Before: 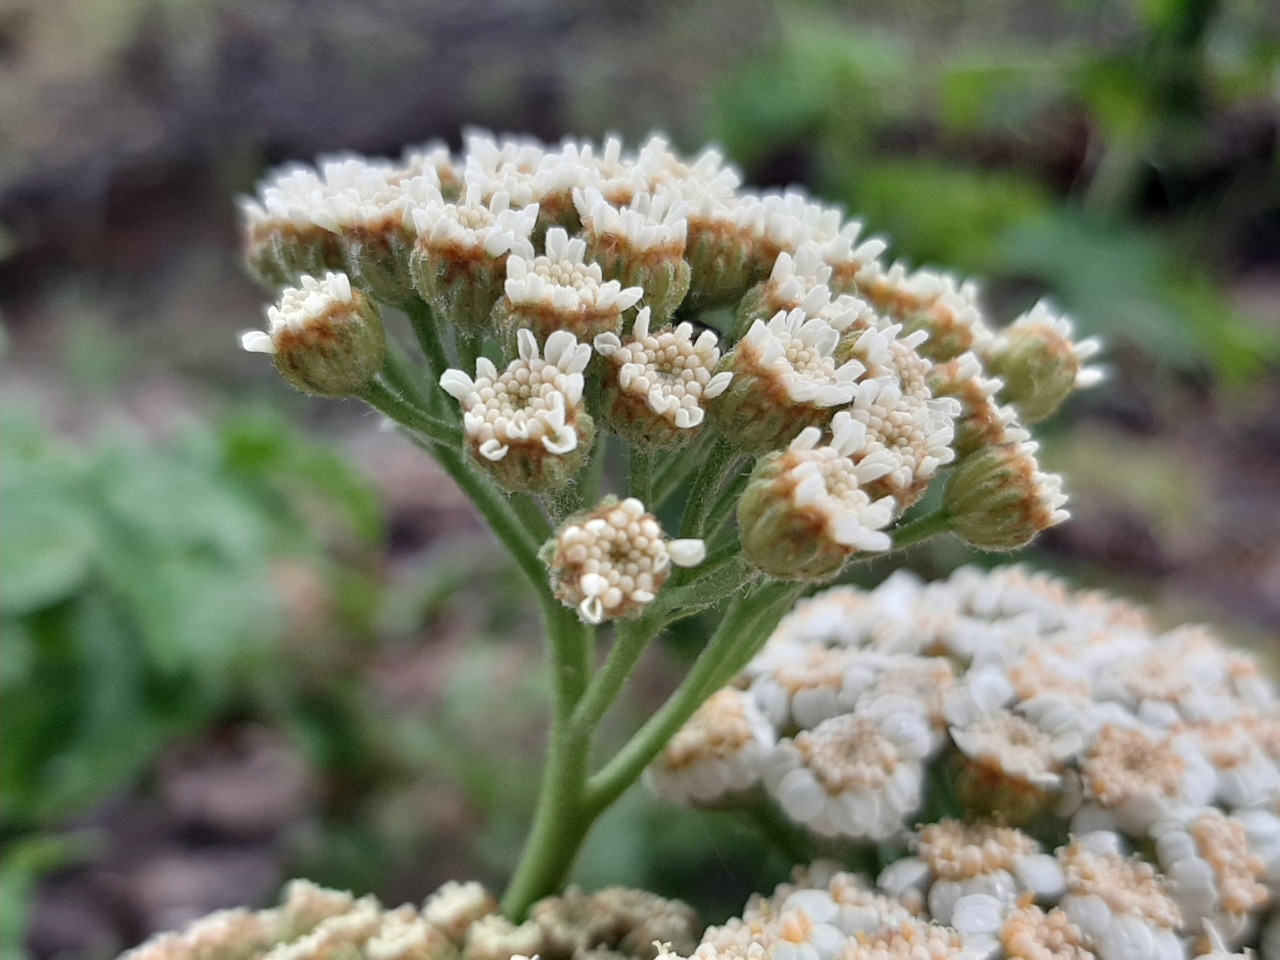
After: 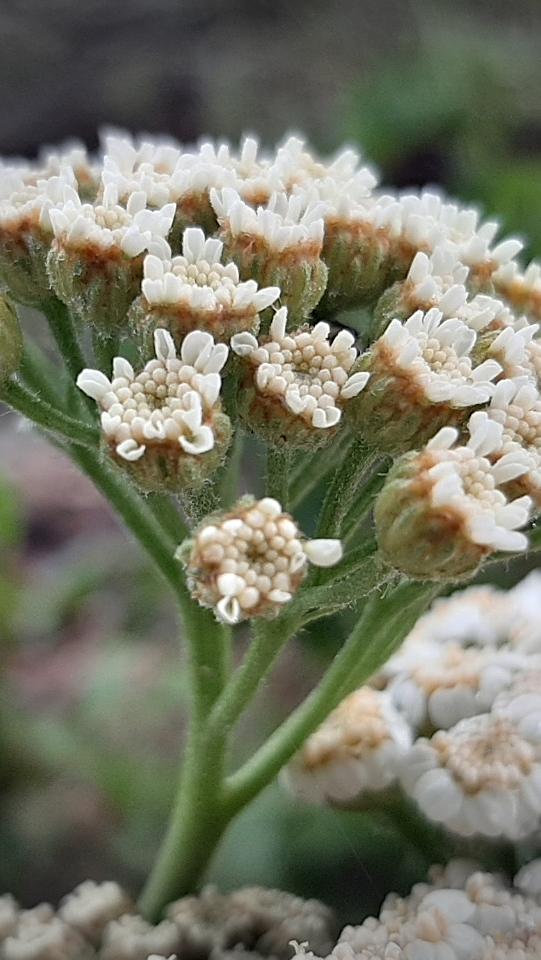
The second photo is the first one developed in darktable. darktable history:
crop: left 28.371%, right 29.305%
vignetting: fall-off start 69.1%, fall-off radius 29.33%, width/height ratio 0.989, shape 0.848, unbound false
sharpen: on, module defaults
